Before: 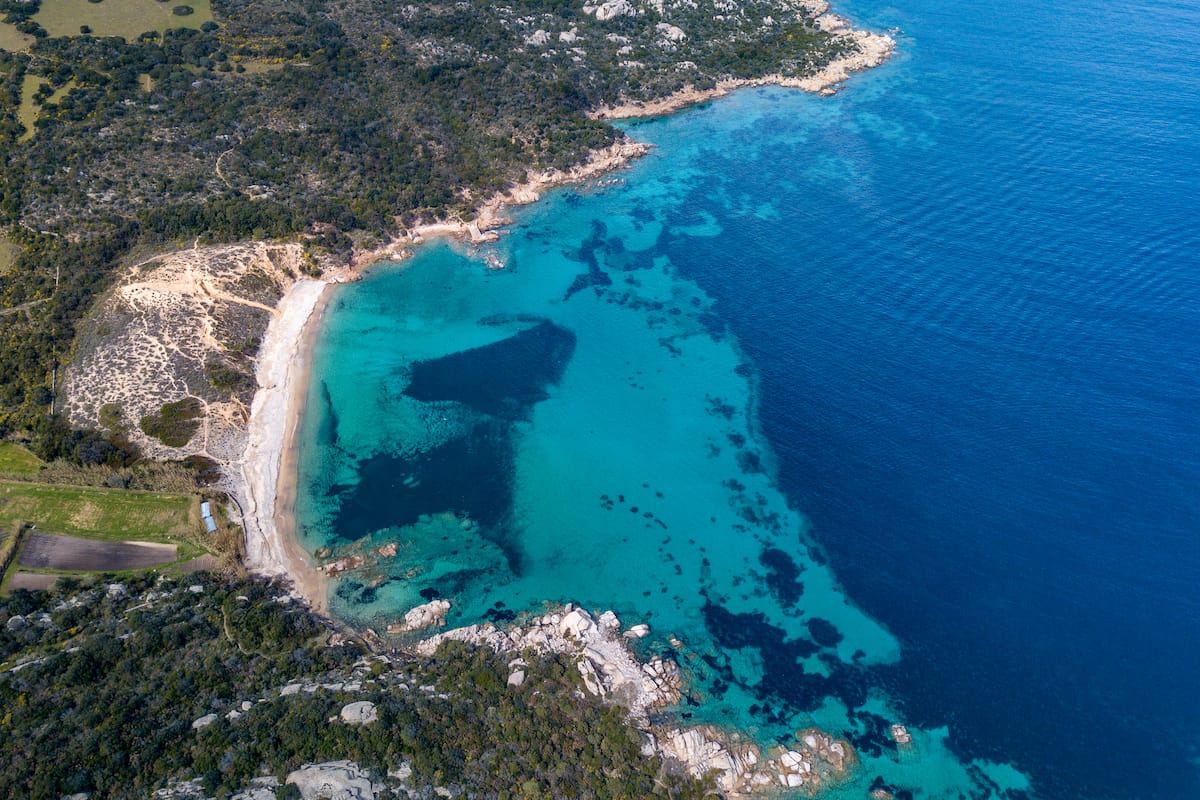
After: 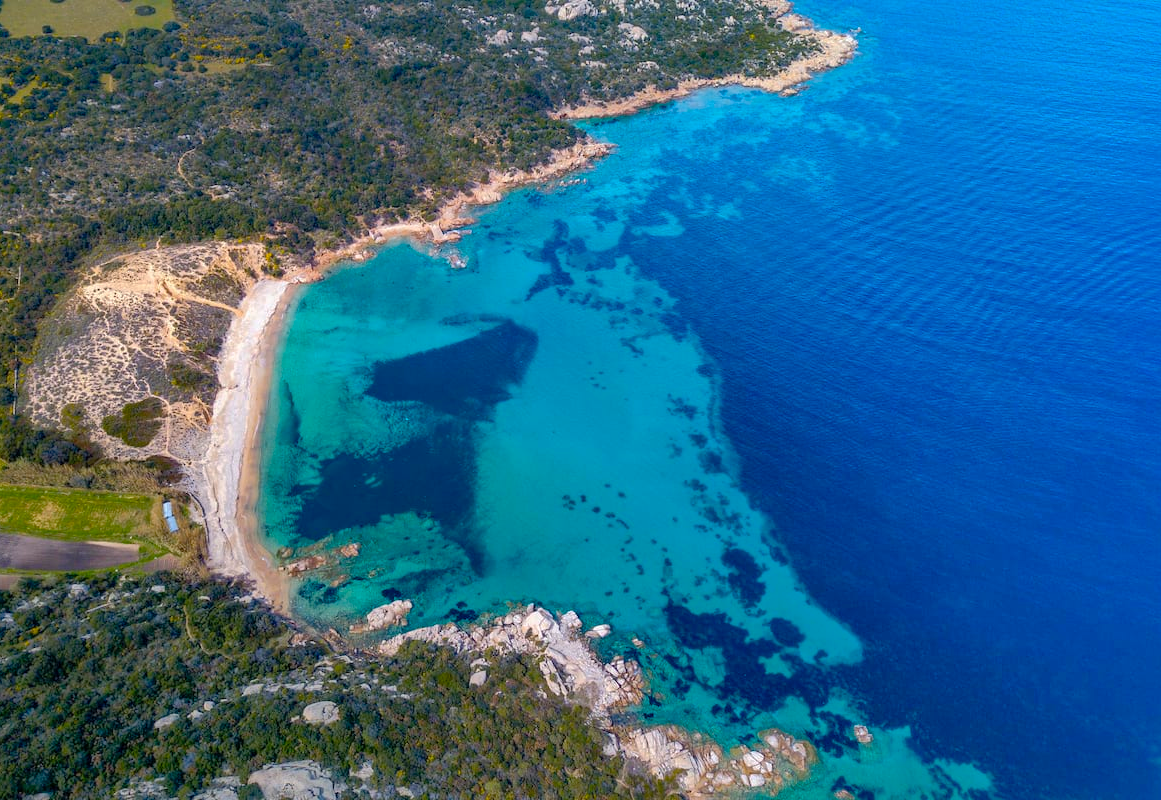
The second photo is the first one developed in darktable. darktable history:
color balance rgb: linear chroma grading › global chroma 14.581%, perceptual saturation grading › global saturation 30.744%
crop and rotate: left 3.193%
shadows and highlights: on, module defaults
